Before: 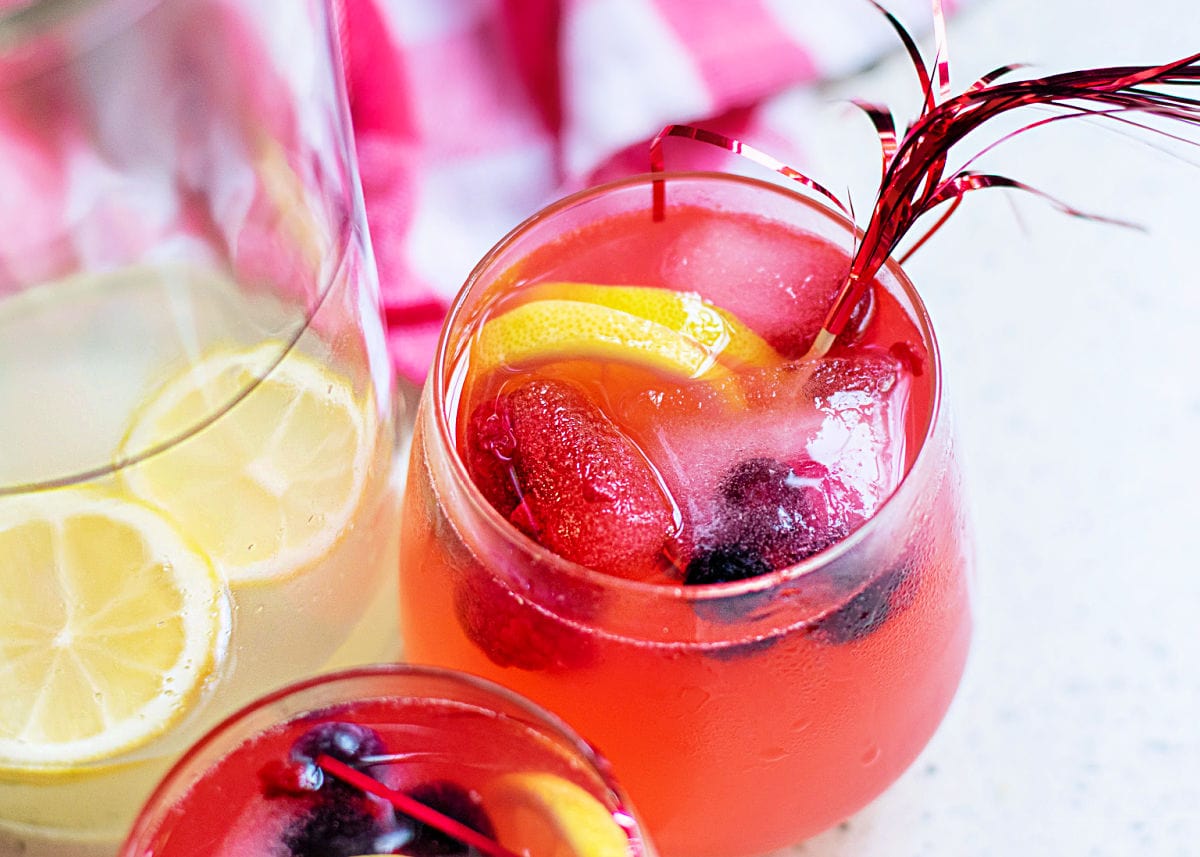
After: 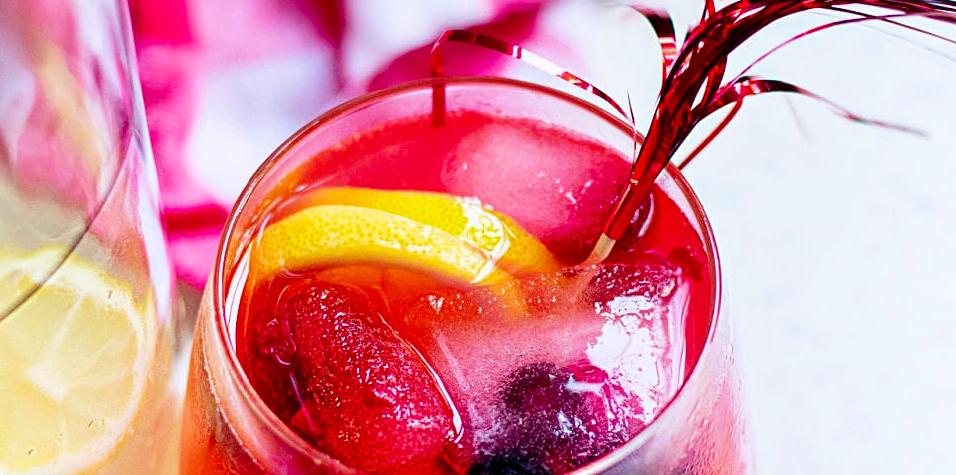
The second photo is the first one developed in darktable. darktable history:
crop: left 18.341%, top 11.127%, right 1.956%, bottom 33.4%
tone equalizer: -8 EV 0.053 EV
contrast brightness saturation: contrast 0.125, brightness -0.121, saturation 0.205
